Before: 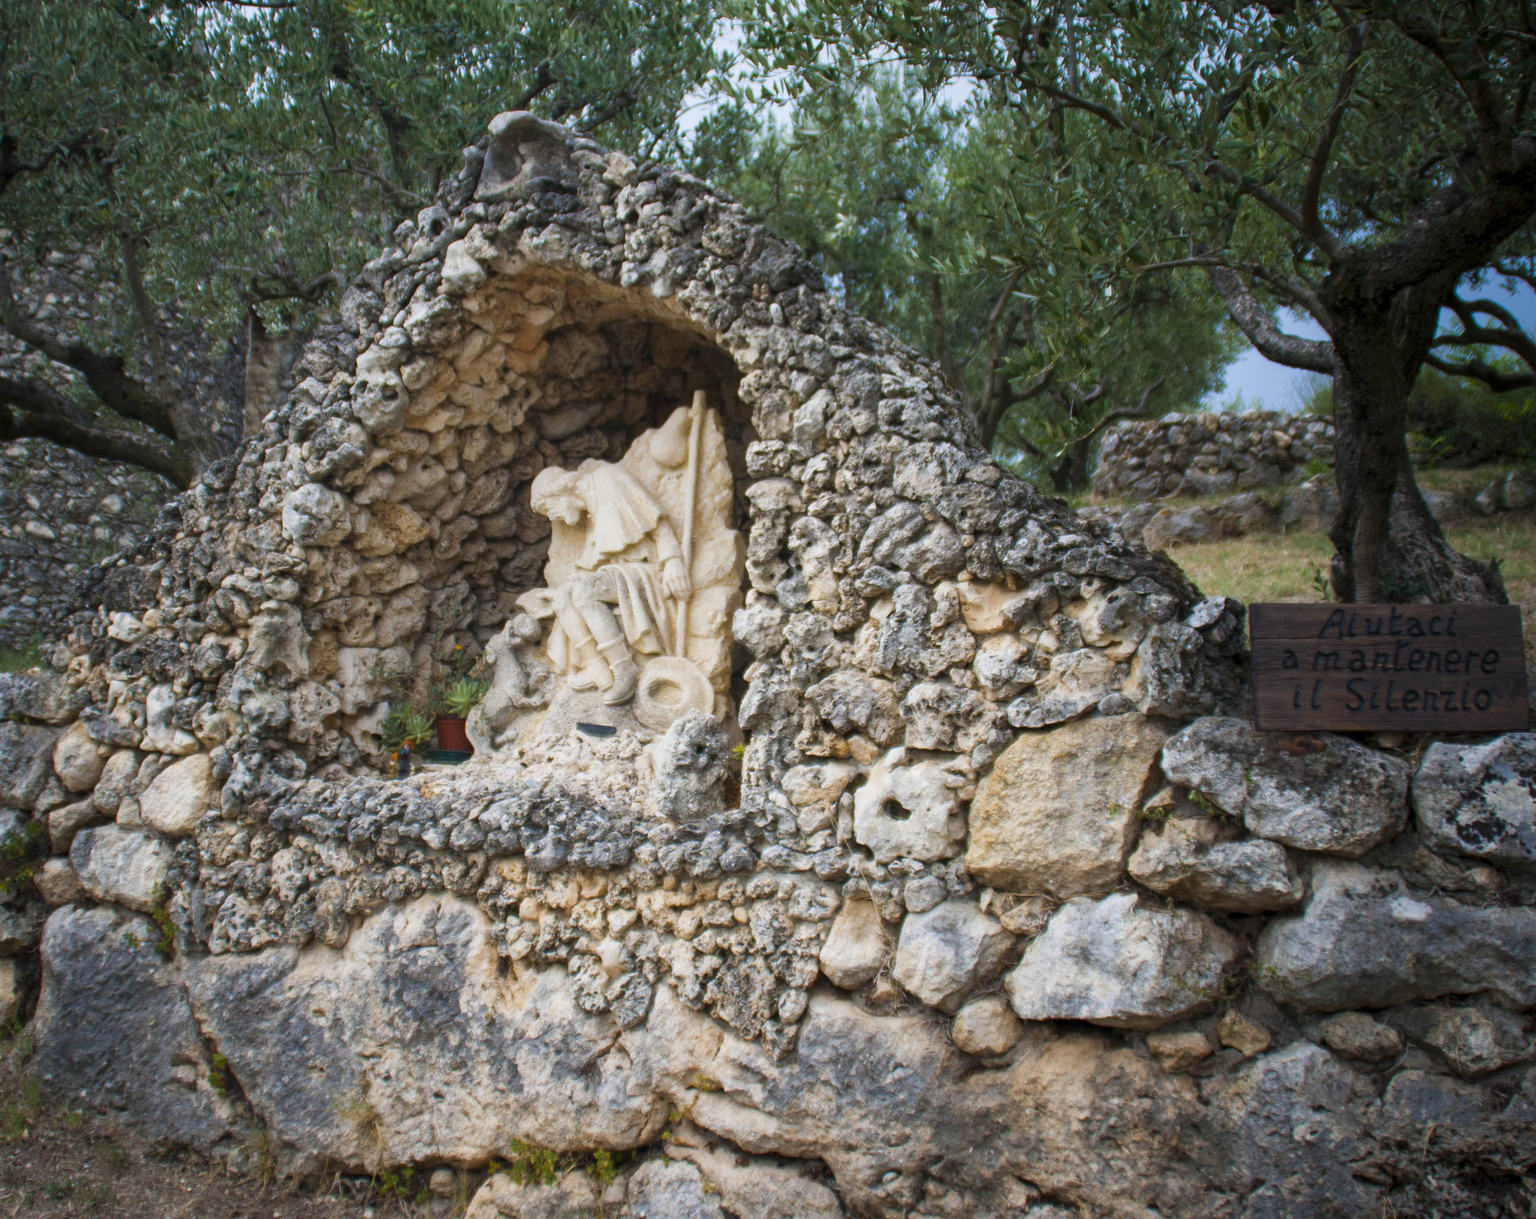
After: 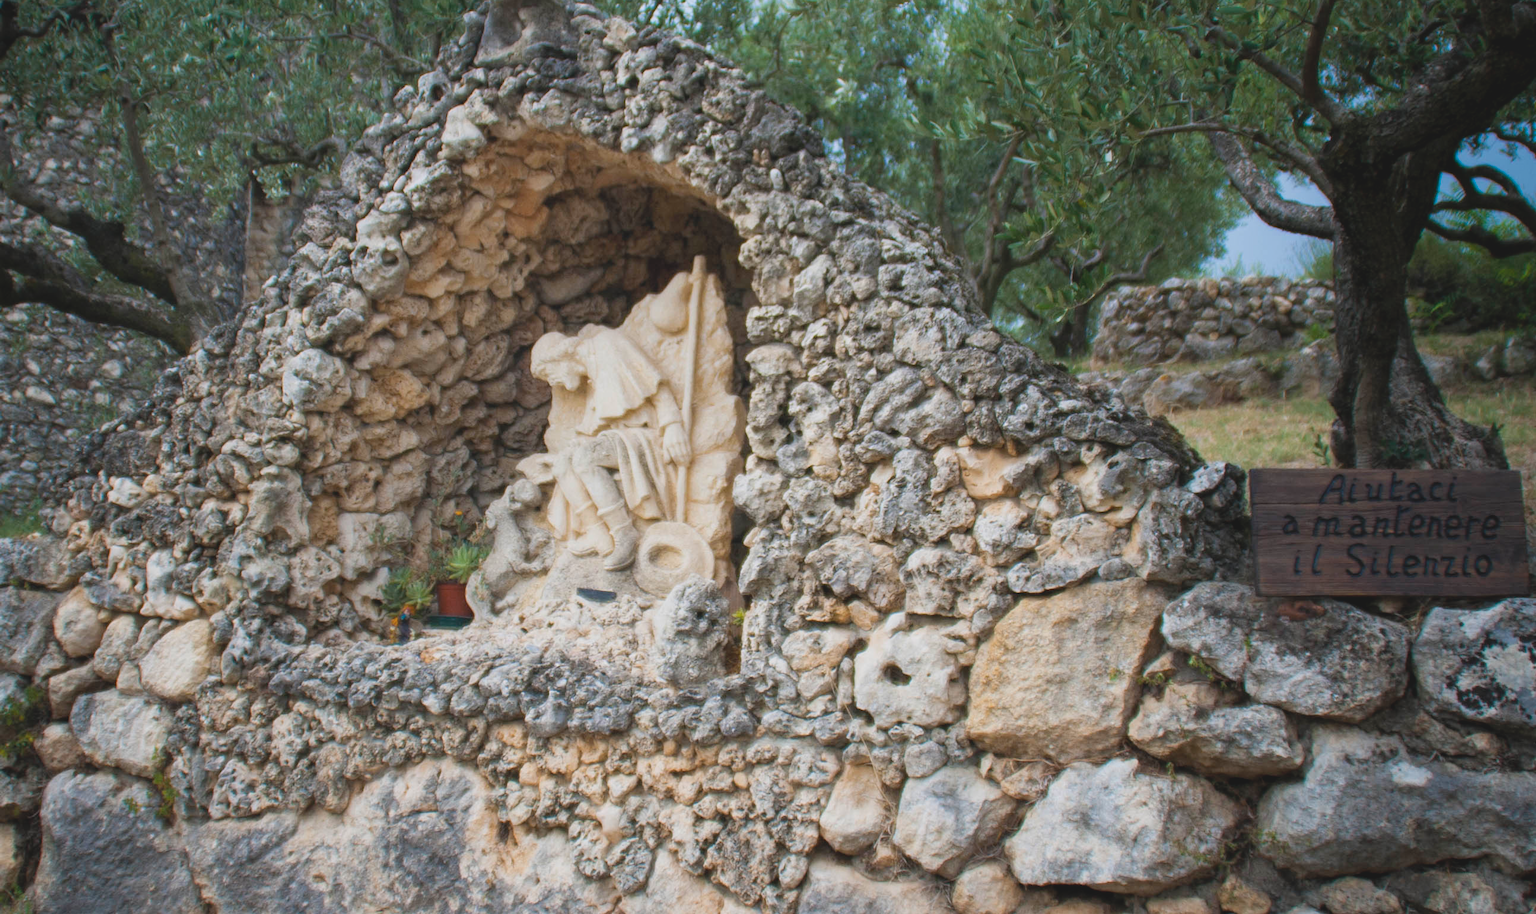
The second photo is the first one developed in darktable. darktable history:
crop: top 11.064%, bottom 13.885%
contrast brightness saturation: contrast -0.133, brightness 0.054, saturation -0.14
